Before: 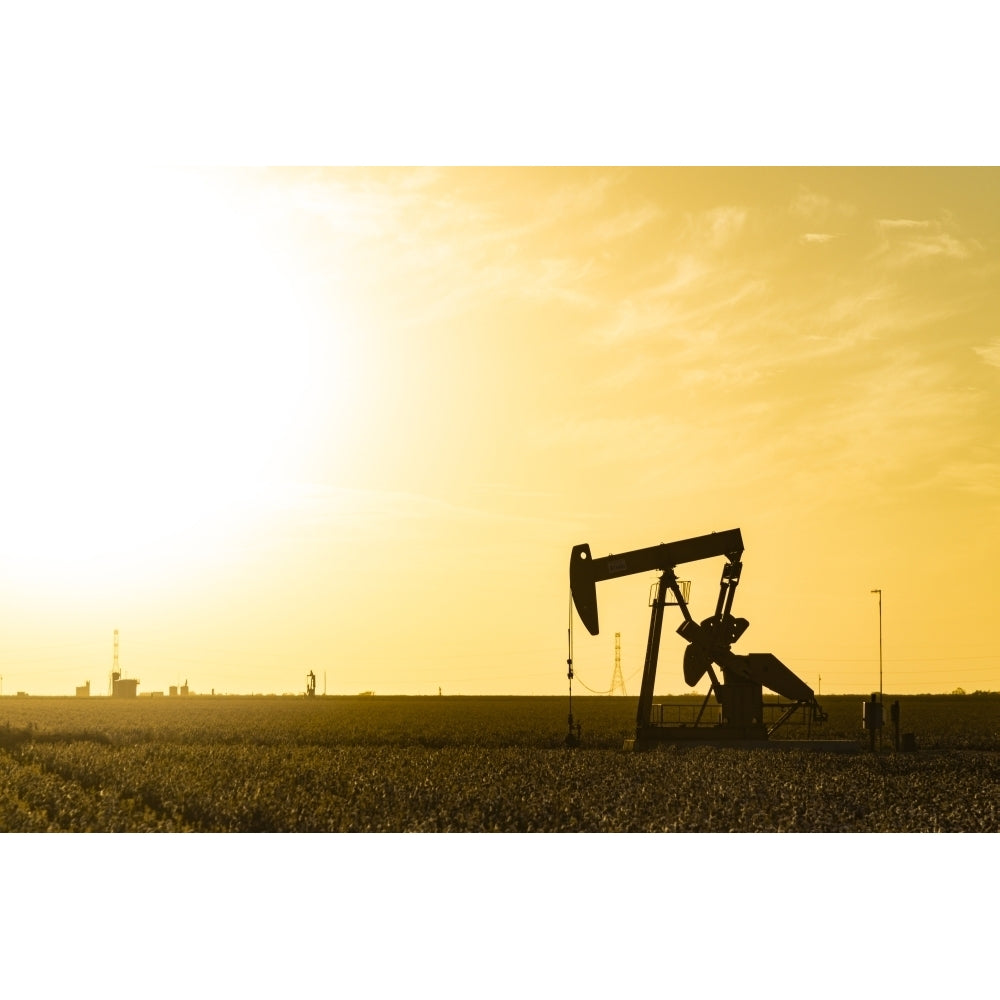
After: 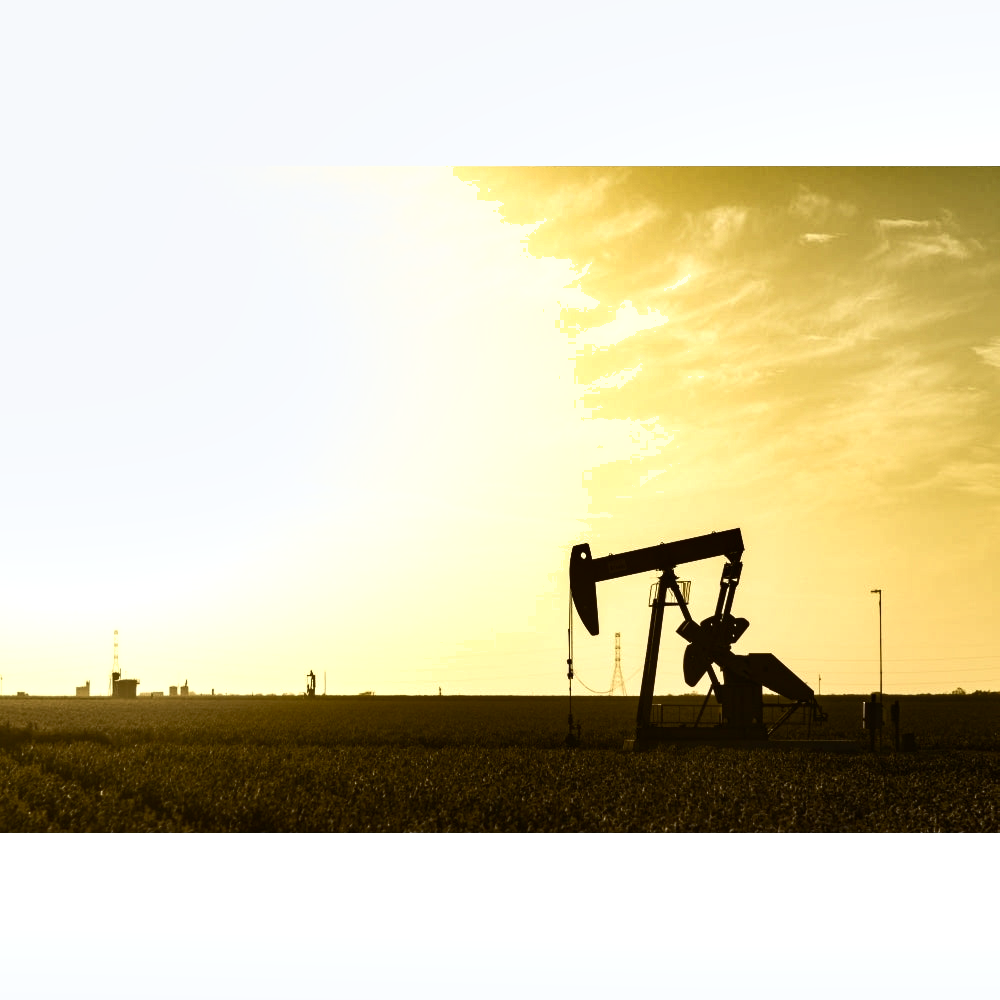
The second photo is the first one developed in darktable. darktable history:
color balance rgb: highlights gain › luminance 16.594%, highlights gain › chroma 2.928%, highlights gain › hue 256.78°, perceptual saturation grading › global saturation 20%, perceptual saturation grading › highlights -49.184%, perceptual saturation grading › shadows 24.685%, perceptual brilliance grading › highlights 4.054%, perceptual brilliance grading › mid-tones -17.516%, perceptual brilliance grading › shadows -42.065%, global vibrance 20%
shadows and highlights: soften with gaussian
